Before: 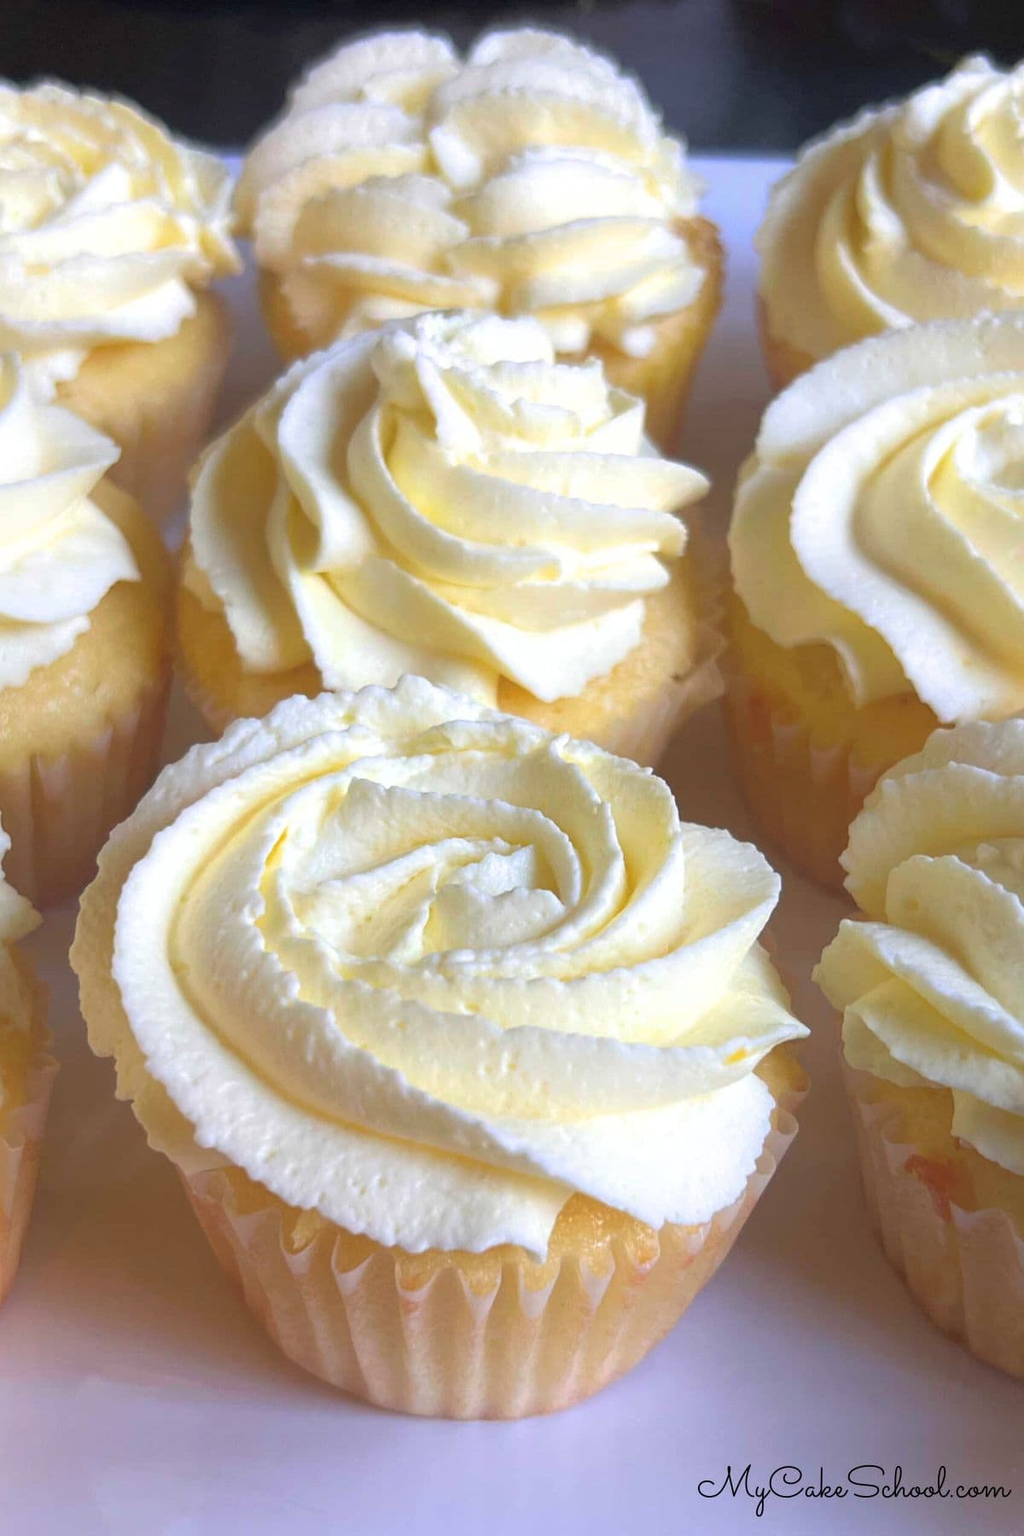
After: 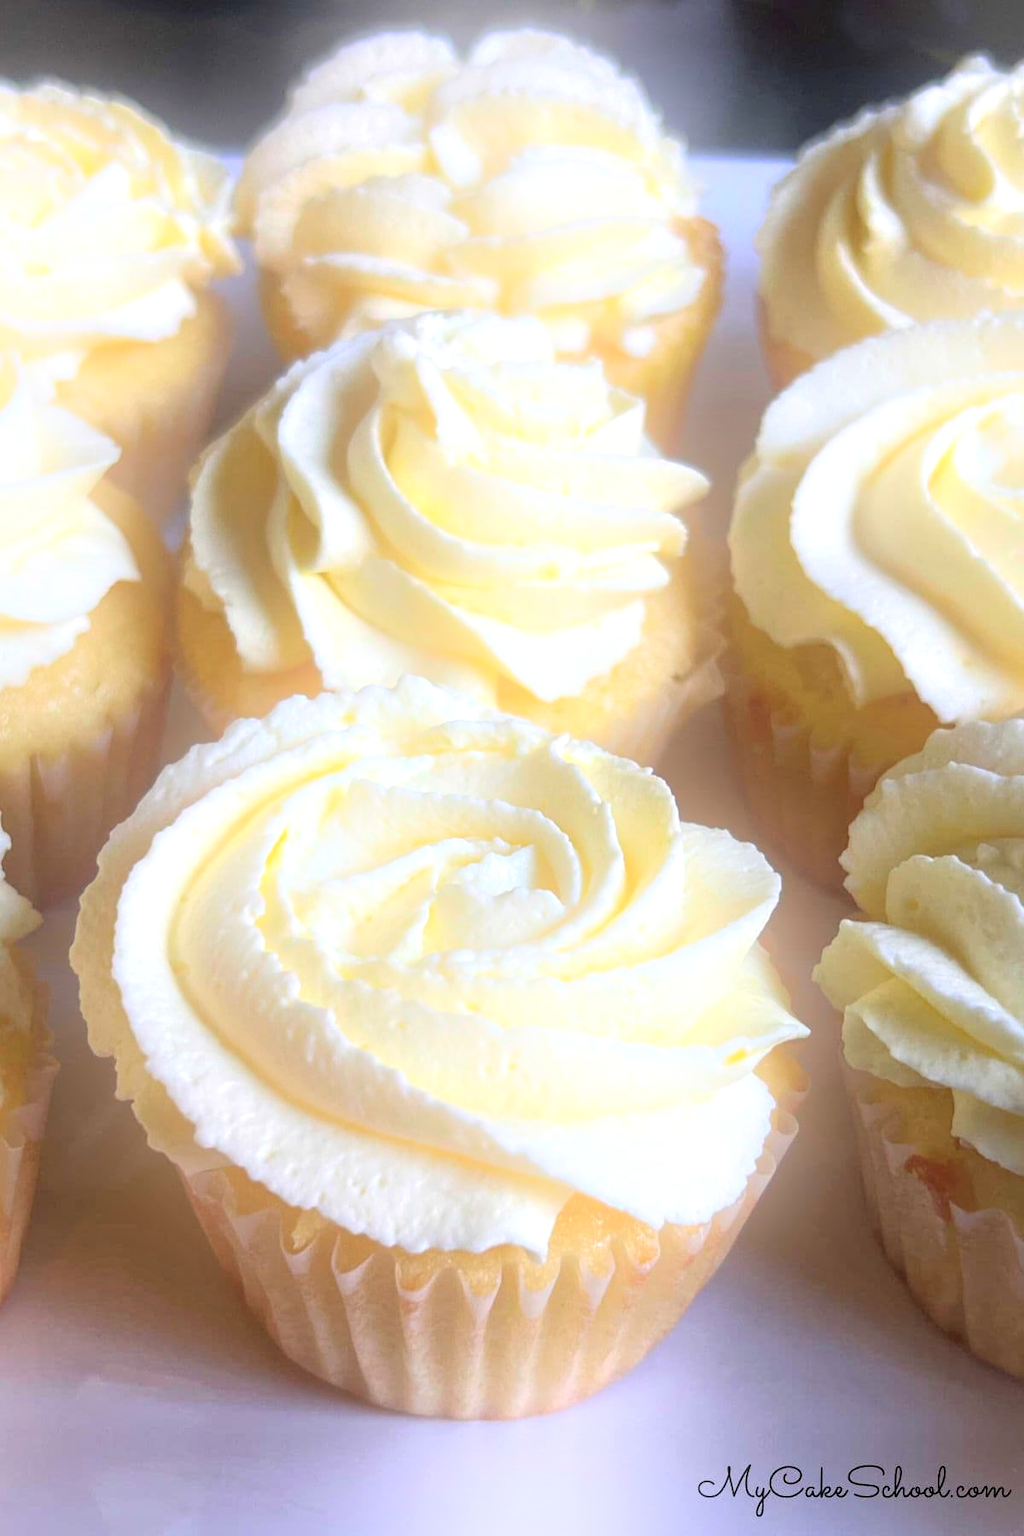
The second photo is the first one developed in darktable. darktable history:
local contrast: mode bilateral grid, contrast 25, coarseness 60, detail 151%, midtone range 0.2
bloom: on, module defaults
